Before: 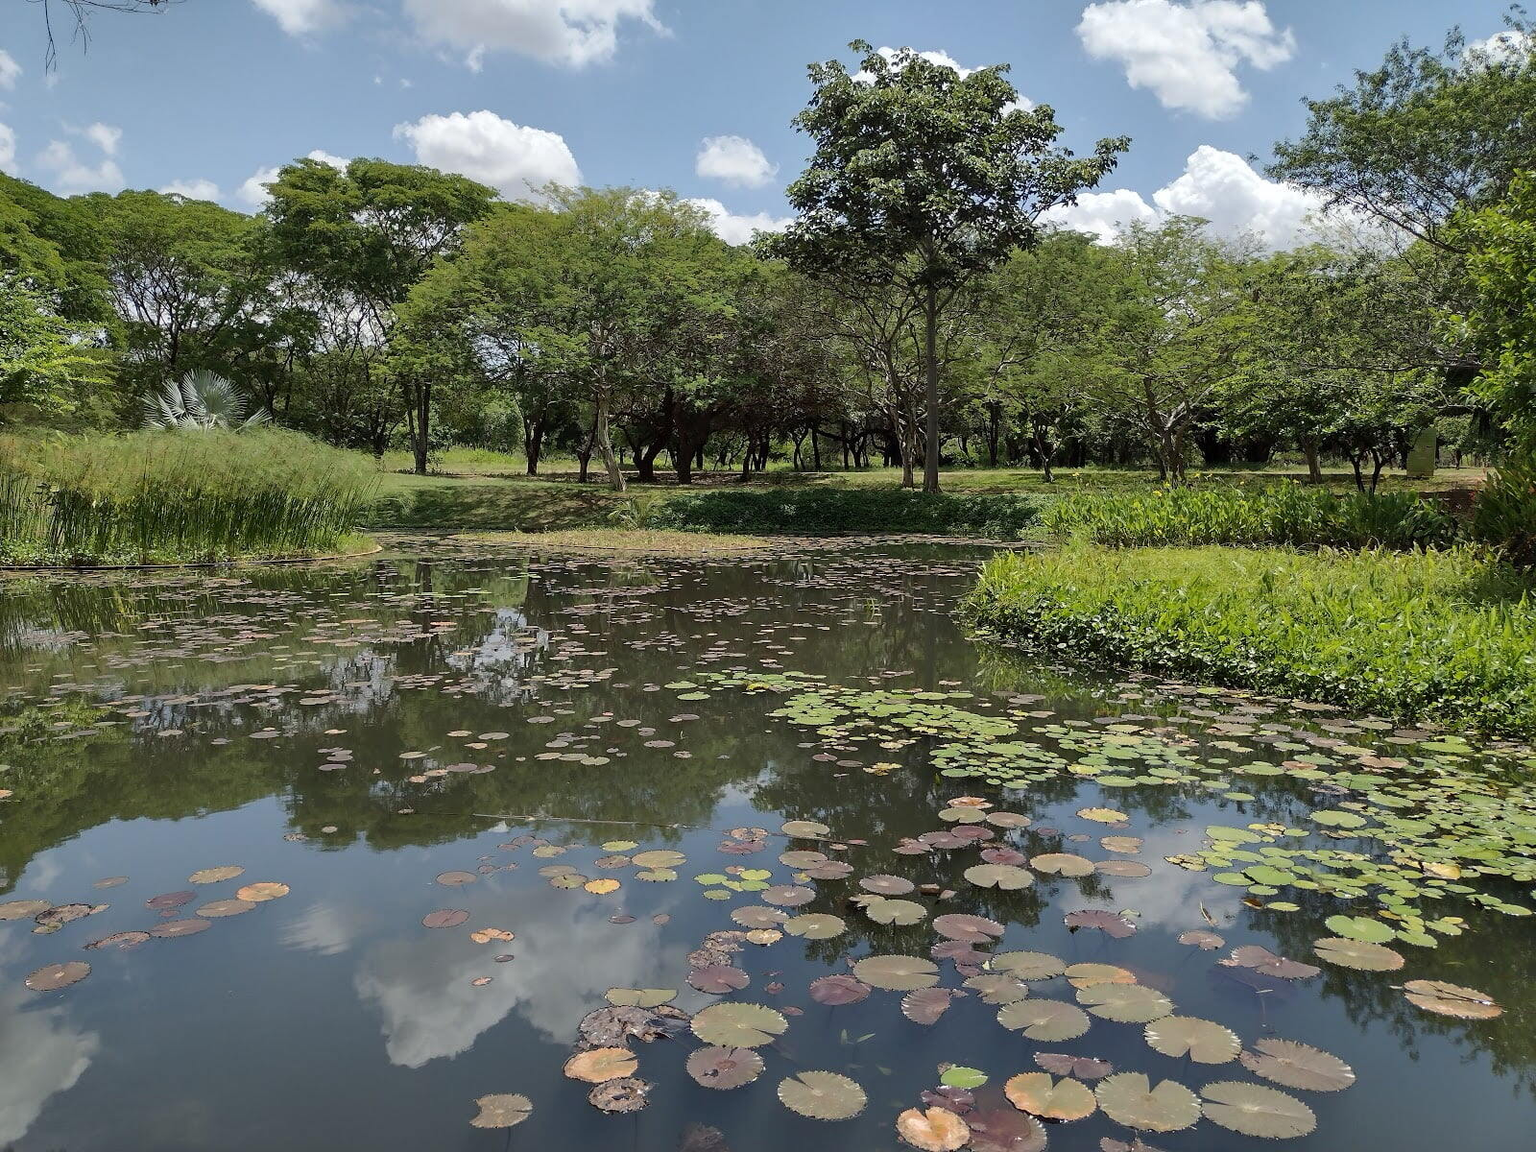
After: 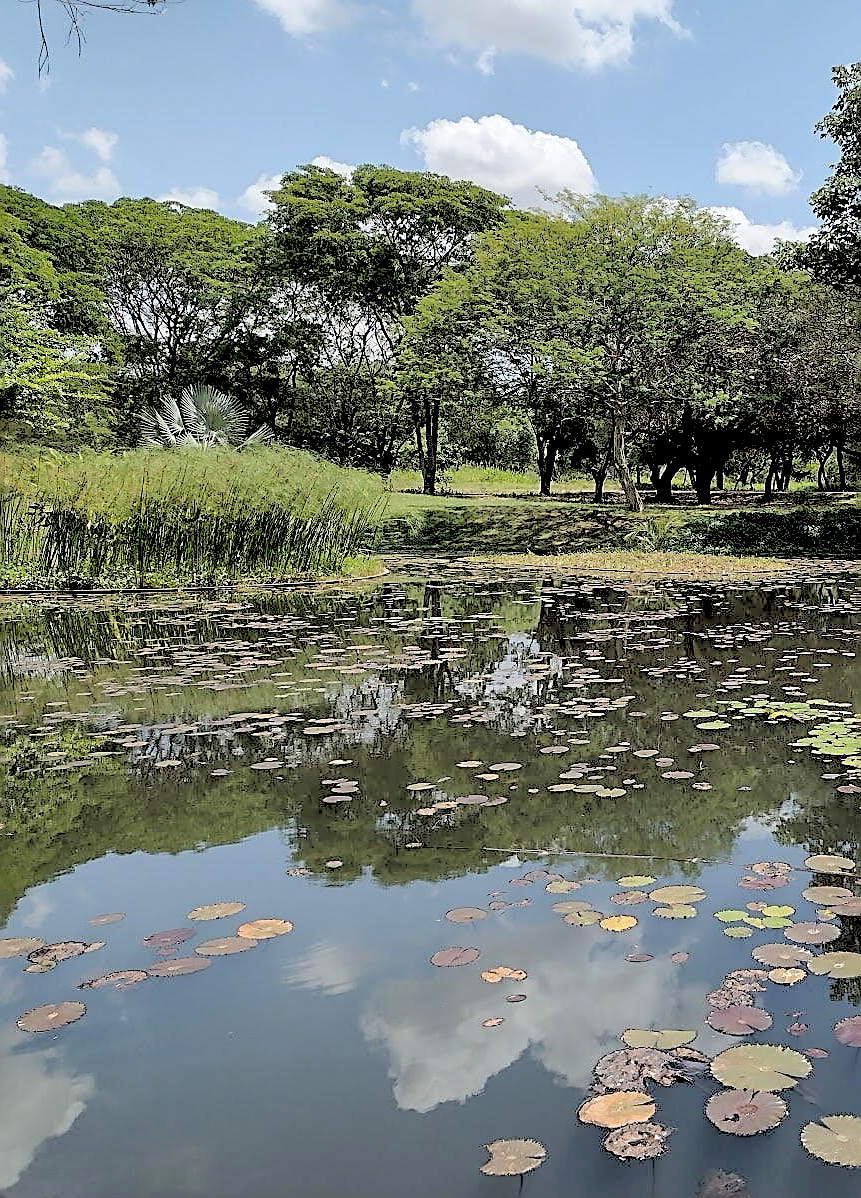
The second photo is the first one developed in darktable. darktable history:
sharpen: amount 1
exposure: compensate highlight preservation false
rgb levels: levels [[0.027, 0.429, 0.996], [0, 0.5, 1], [0, 0.5, 1]]
crop: left 0.587%, right 45.588%, bottom 0.086%
